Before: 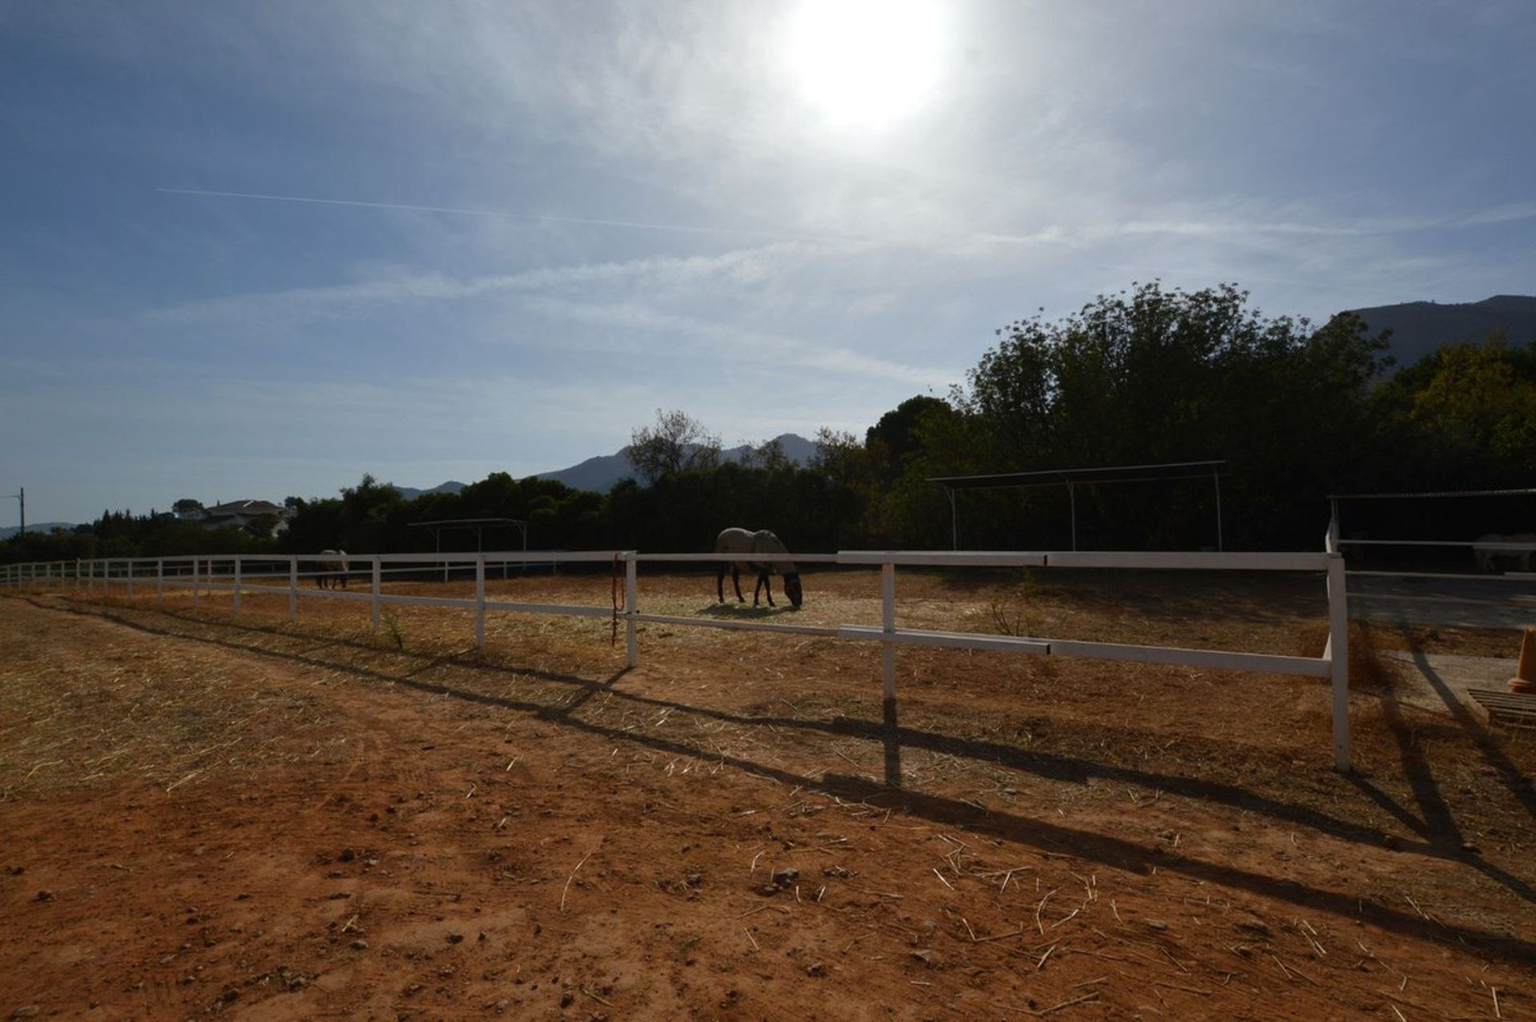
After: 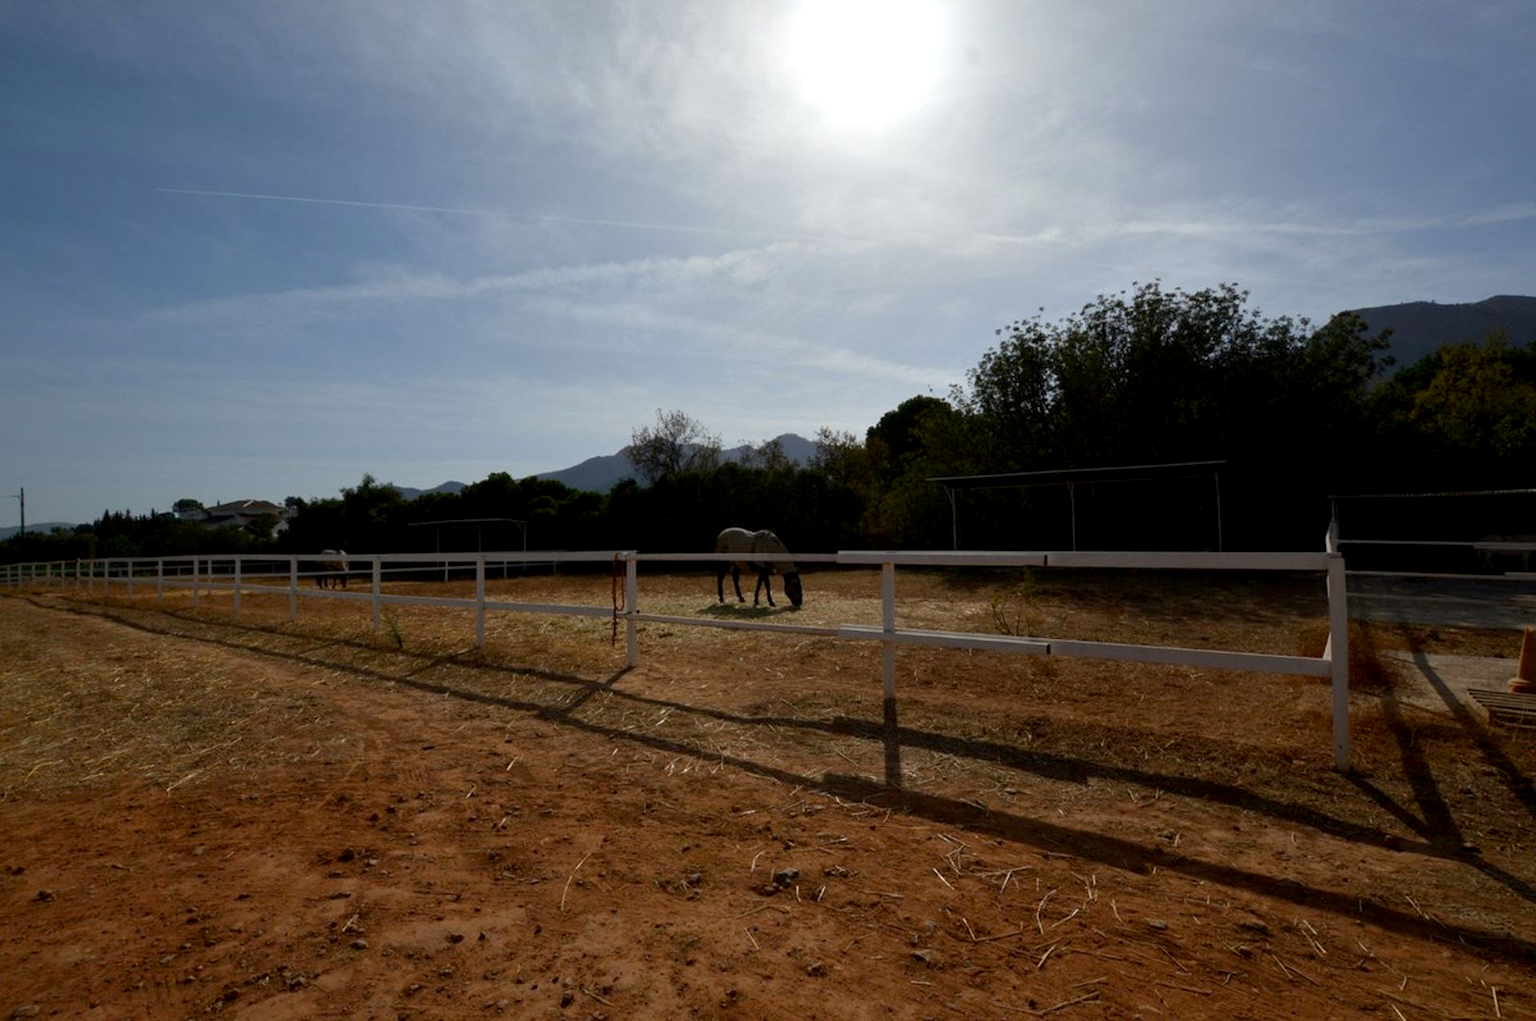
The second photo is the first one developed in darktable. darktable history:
color correction: highlights b* -0.04, saturation 0.989
exposure: black level correction 0.005, exposure 0.015 EV, compensate highlight preservation false
